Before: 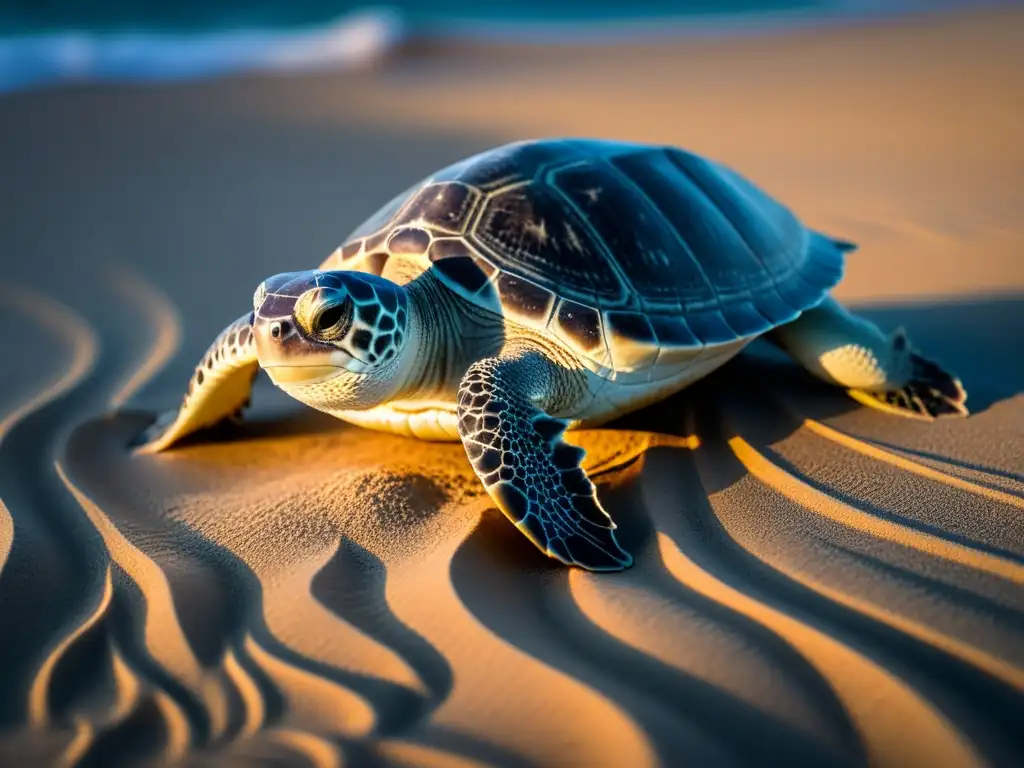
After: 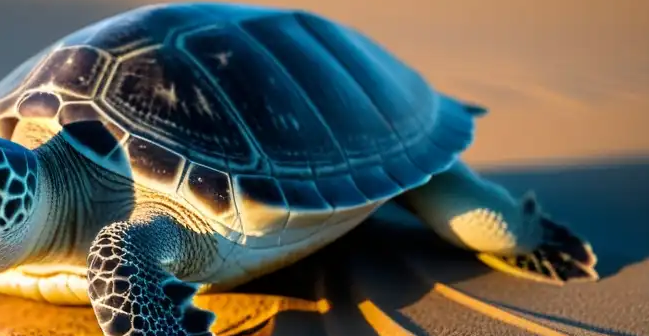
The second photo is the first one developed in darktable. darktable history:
crop: left 36.23%, top 17.801%, right 0.337%, bottom 38.408%
